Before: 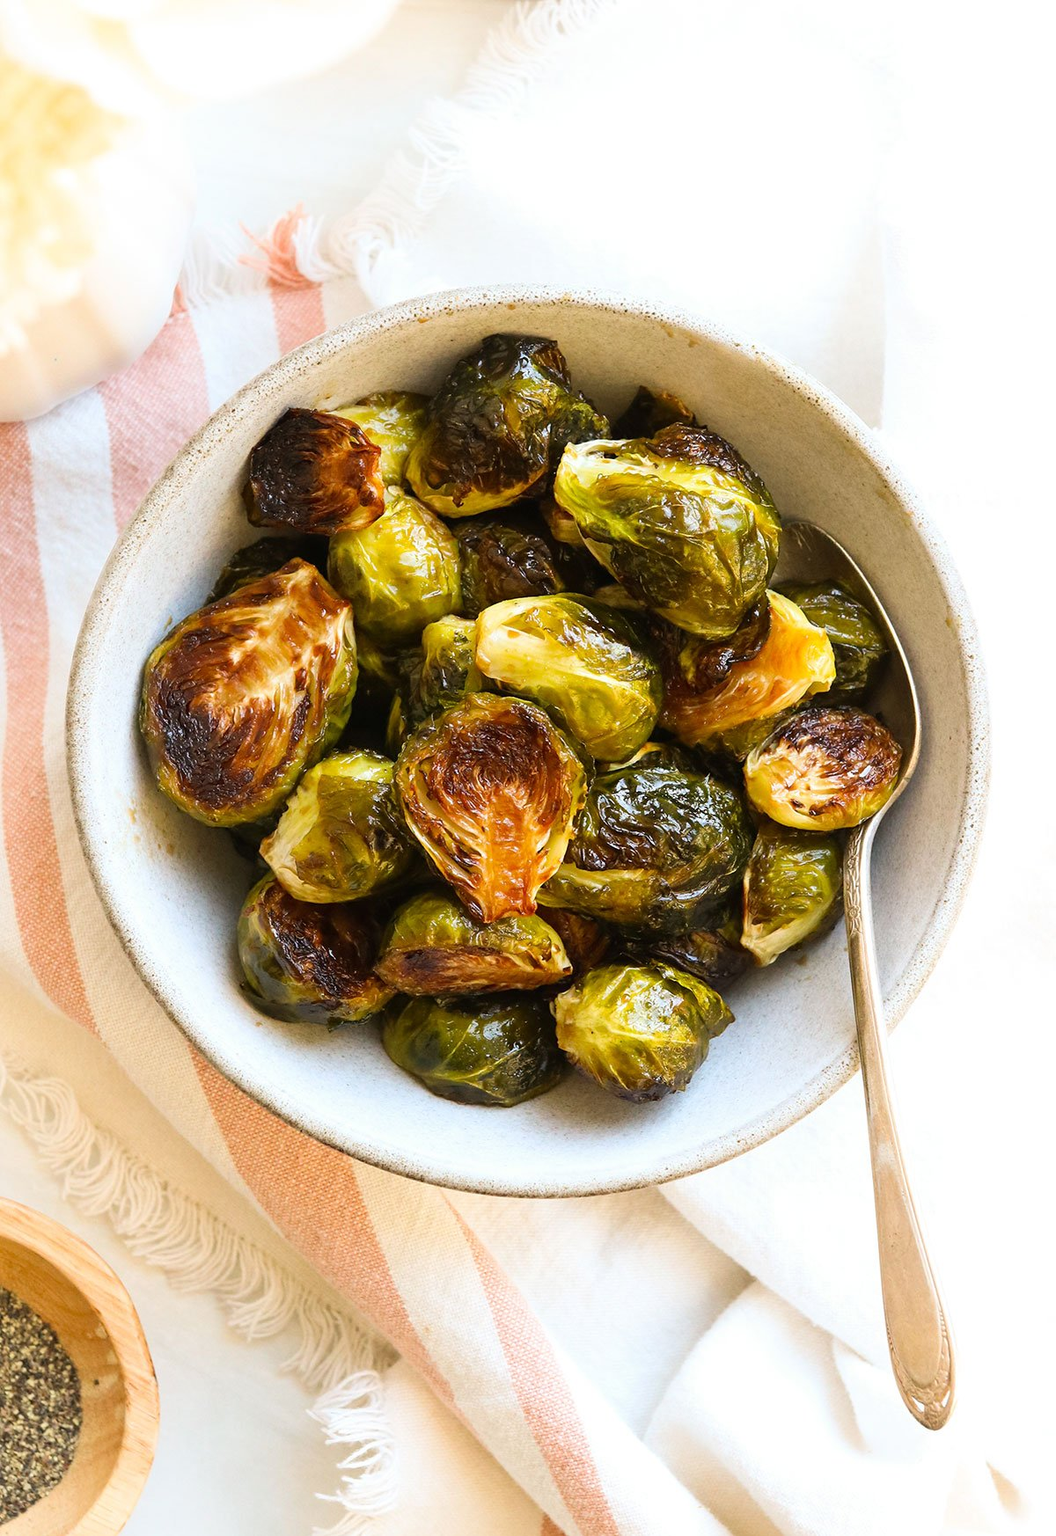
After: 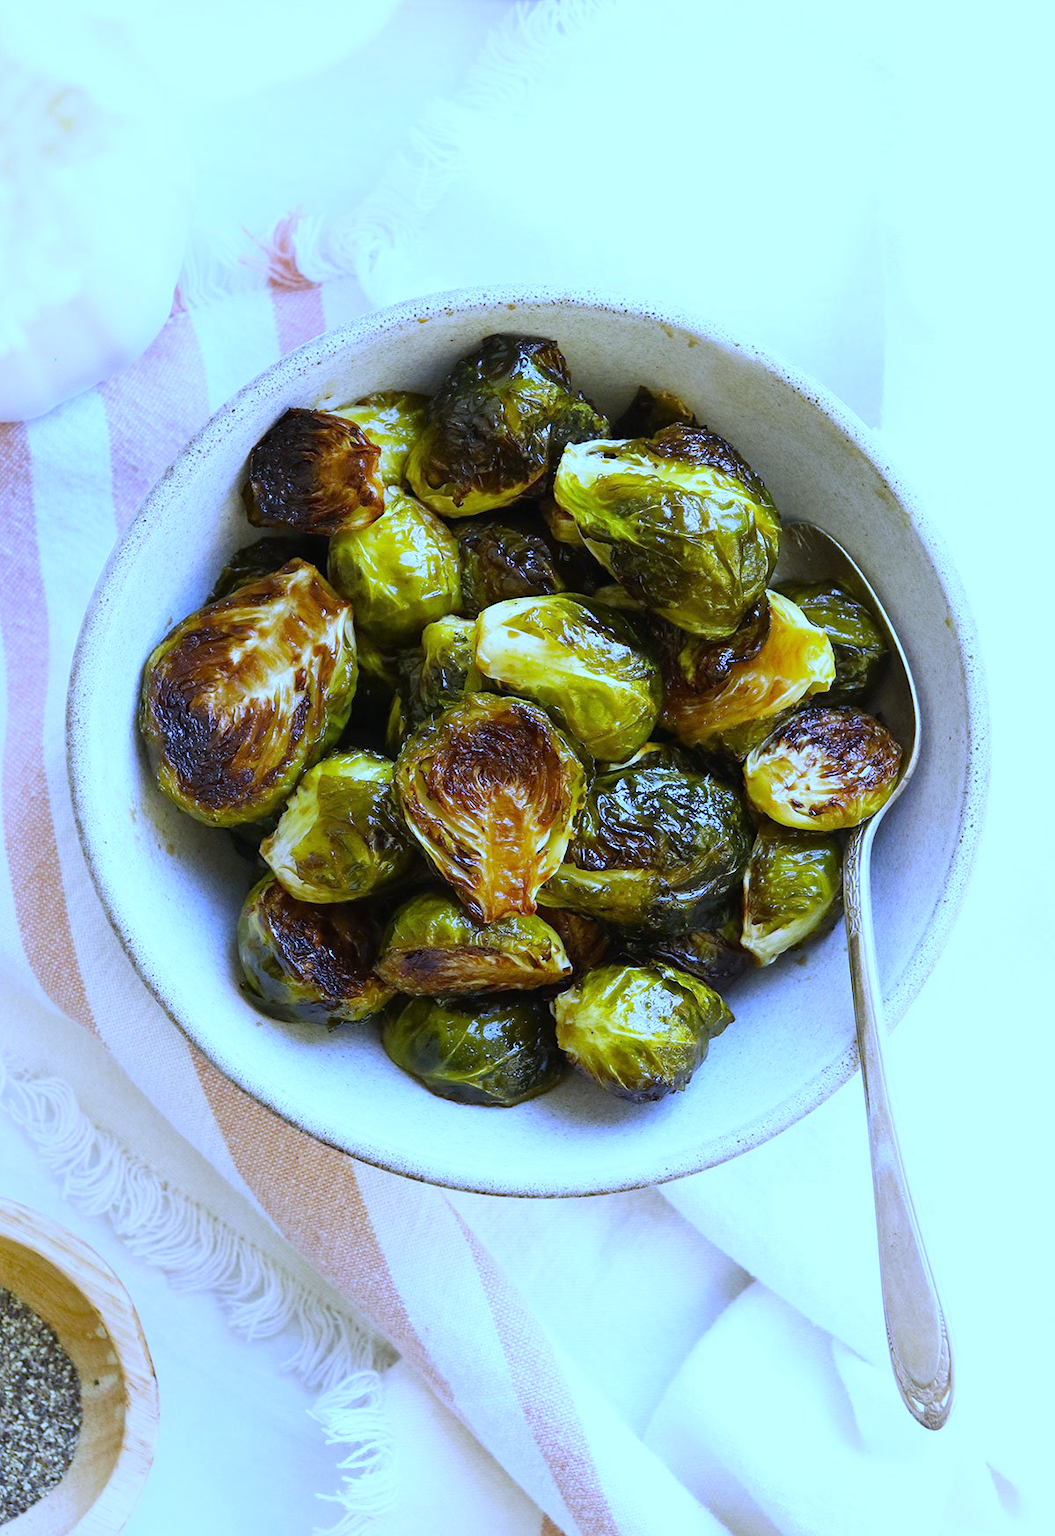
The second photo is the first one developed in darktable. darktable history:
white balance: red 0.766, blue 1.537
tone equalizer: on, module defaults
rgb levels: preserve colors max RGB
